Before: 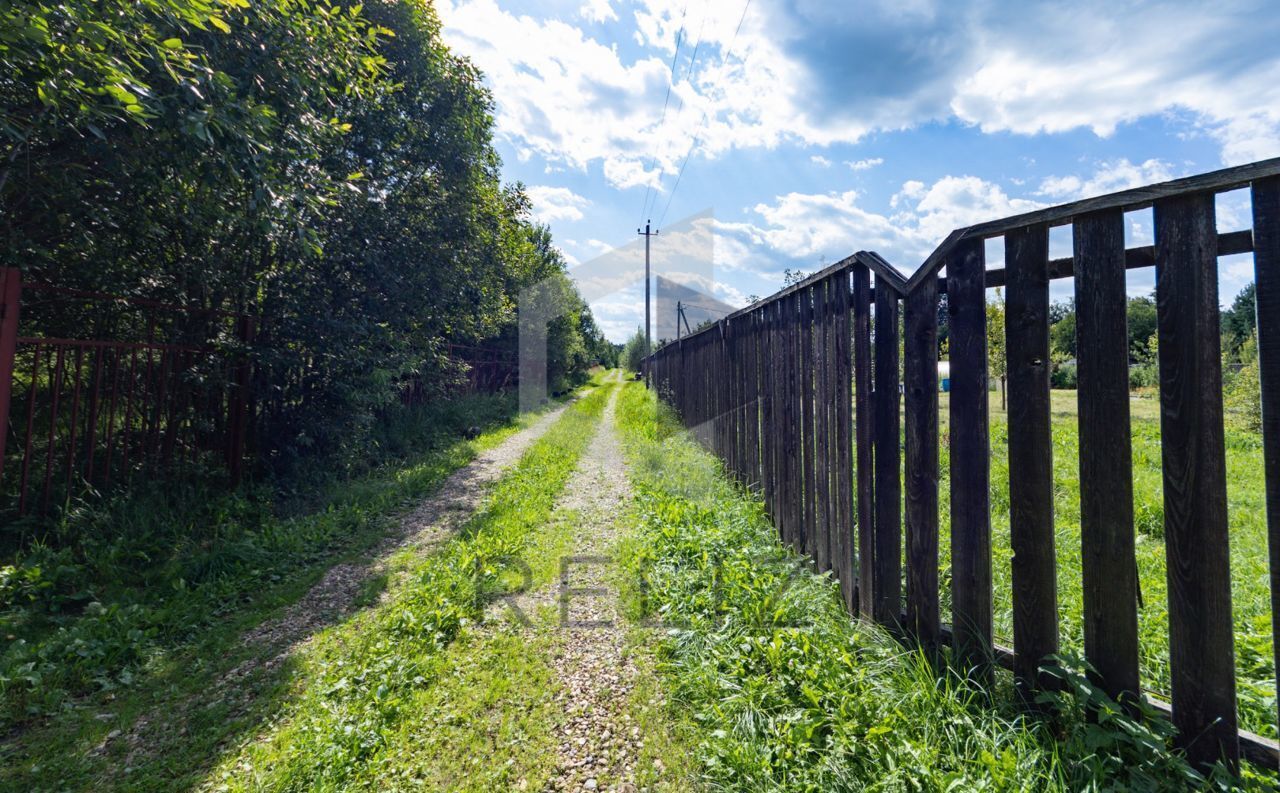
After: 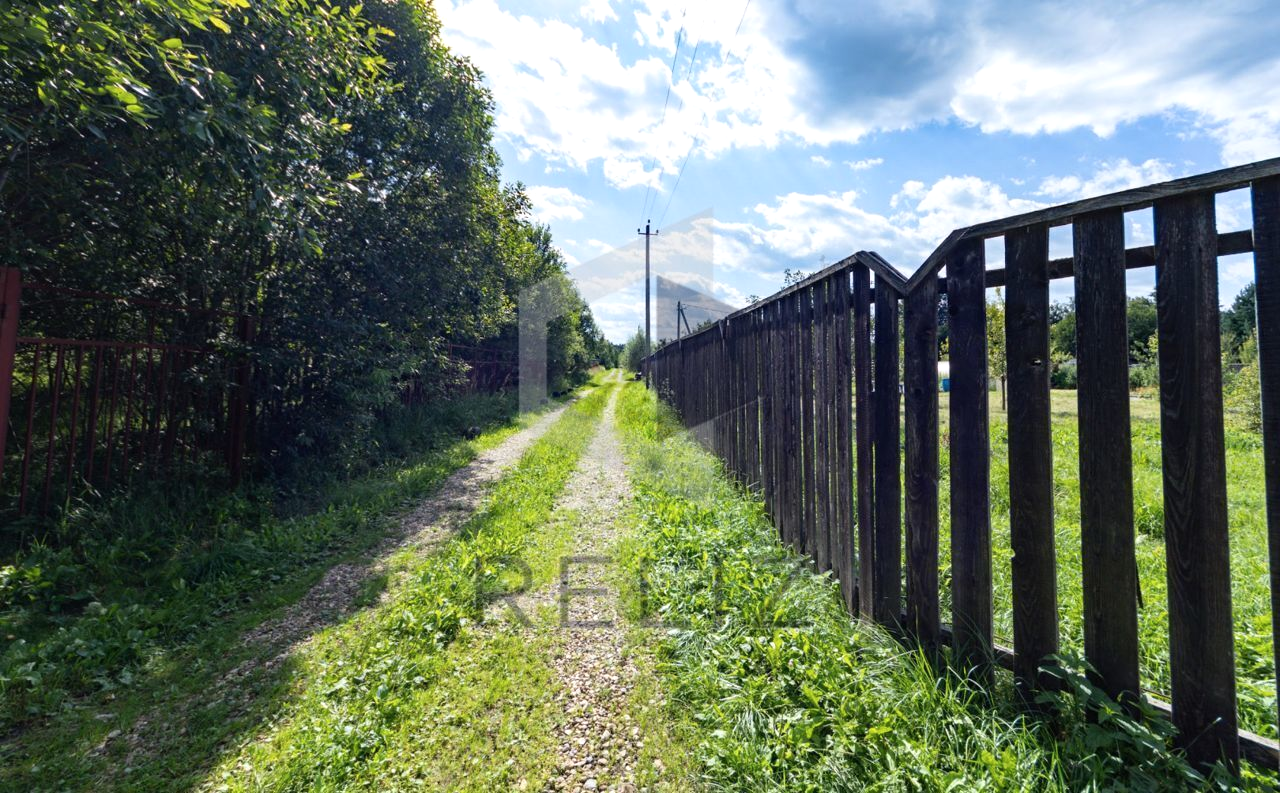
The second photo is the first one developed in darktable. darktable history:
shadows and highlights: shadows -13.17, white point adjustment 4.05, highlights 27.88
